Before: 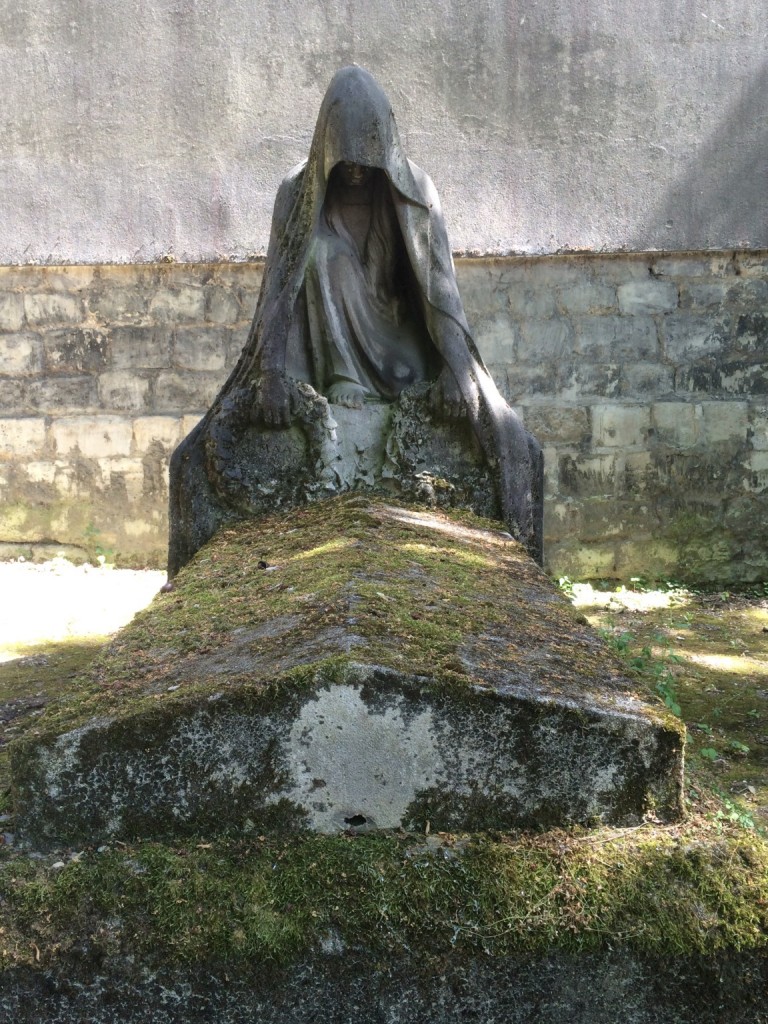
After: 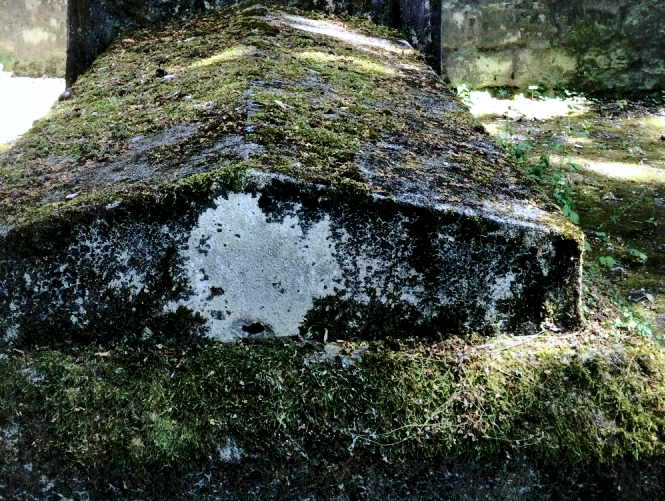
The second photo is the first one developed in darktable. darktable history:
base curve: curves: ch0 [(0, 0) (0.073, 0.04) (0.157, 0.139) (0.492, 0.492) (0.758, 0.758) (1, 1)], preserve colors none
white balance: red 0.931, blue 1.11
local contrast: mode bilateral grid, contrast 44, coarseness 69, detail 214%, midtone range 0.2
crop and rotate: left 13.306%, top 48.129%, bottom 2.928%
